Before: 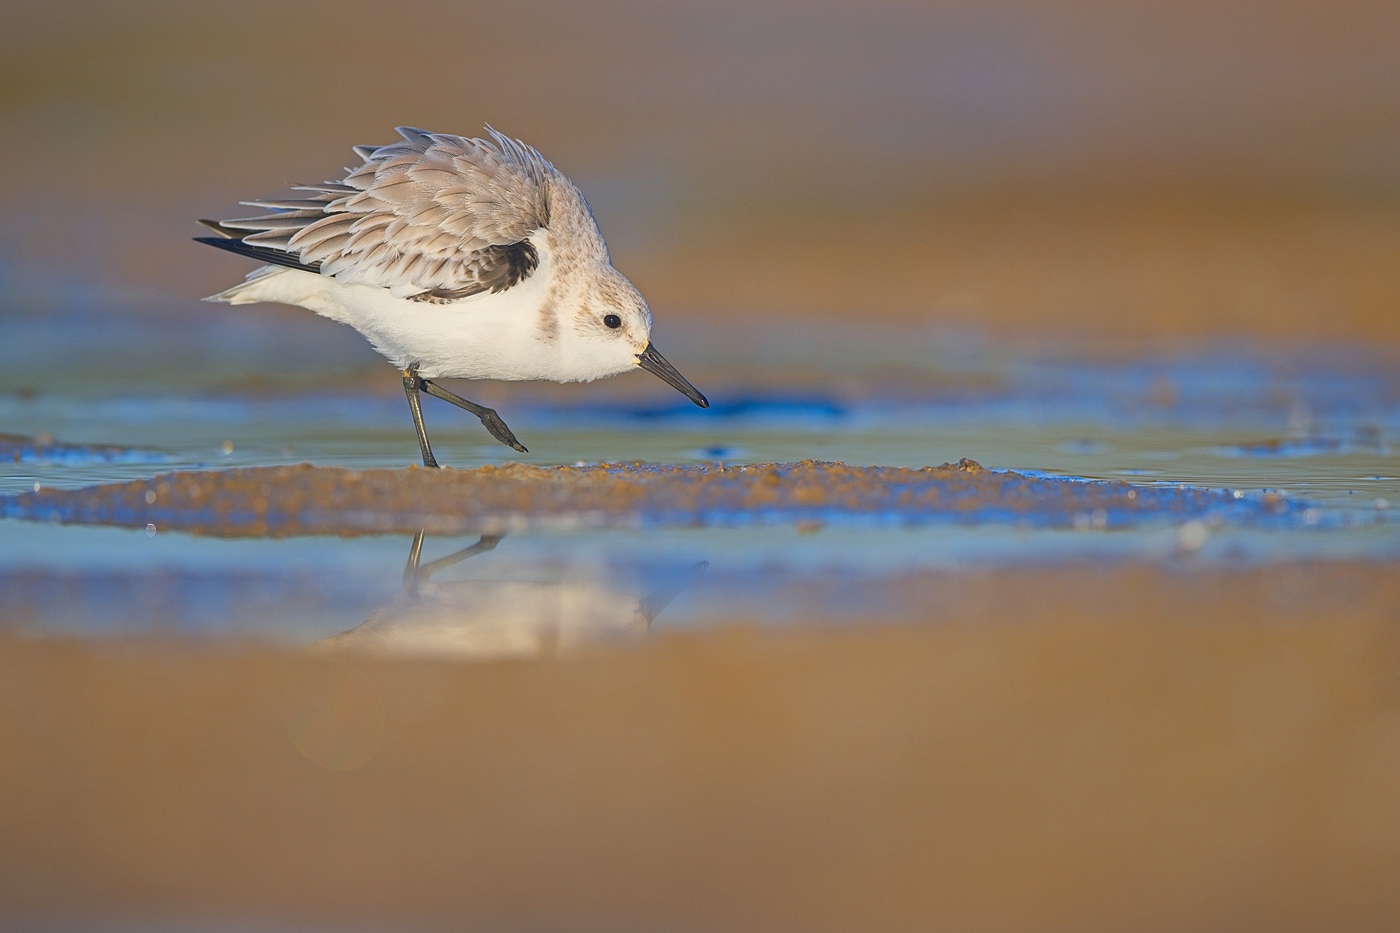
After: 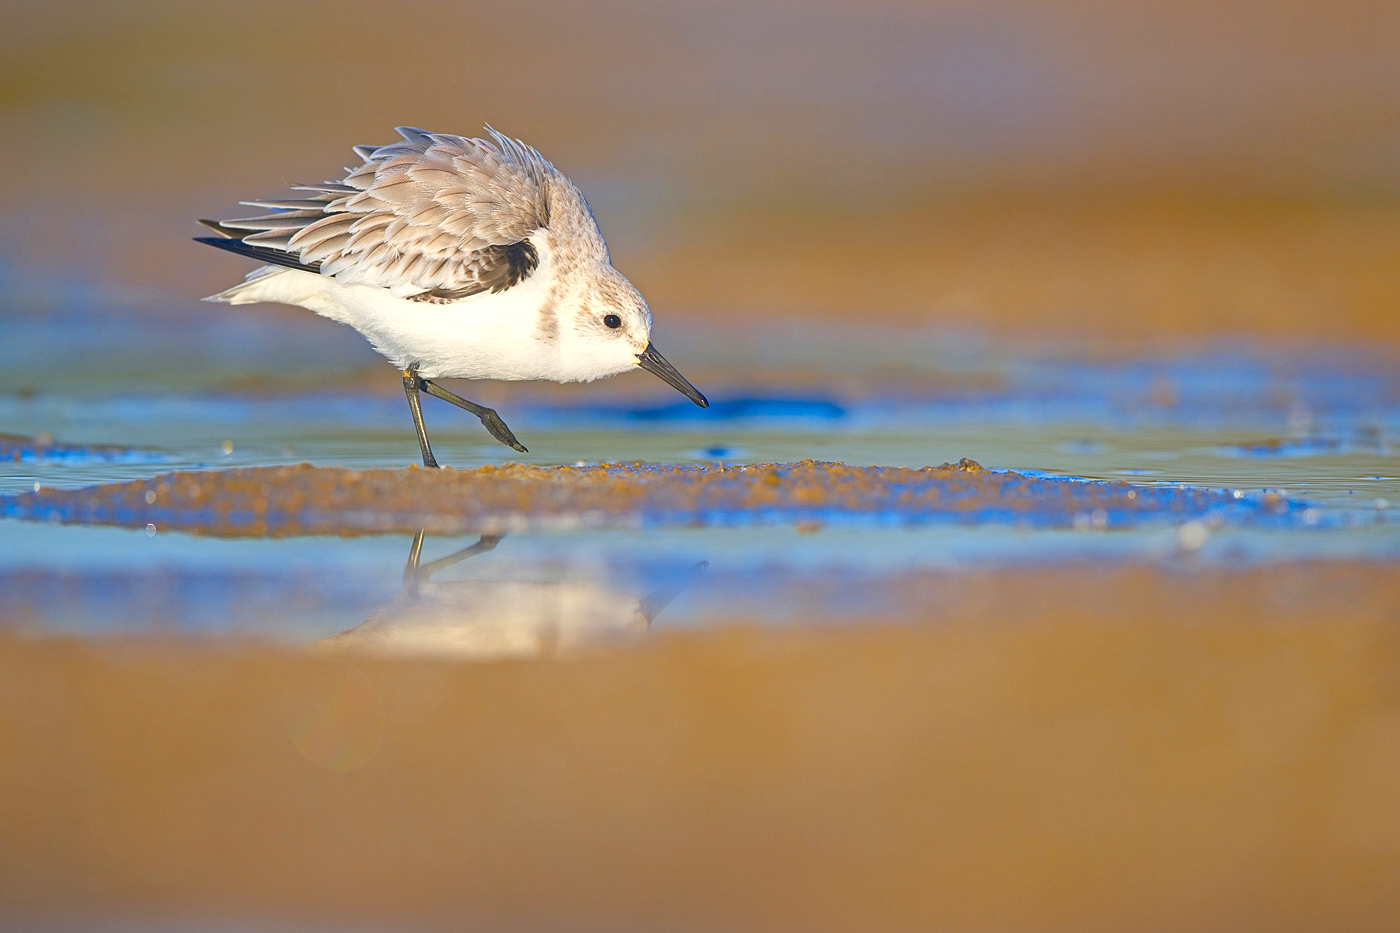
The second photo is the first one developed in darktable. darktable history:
color balance rgb: perceptual saturation grading › global saturation 20%, perceptual saturation grading › highlights -25.583%, perceptual saturation grading › shadows 24.32%, perceptual brilliance grading › global brilliance 12.077%, global vibrance 9.298%
